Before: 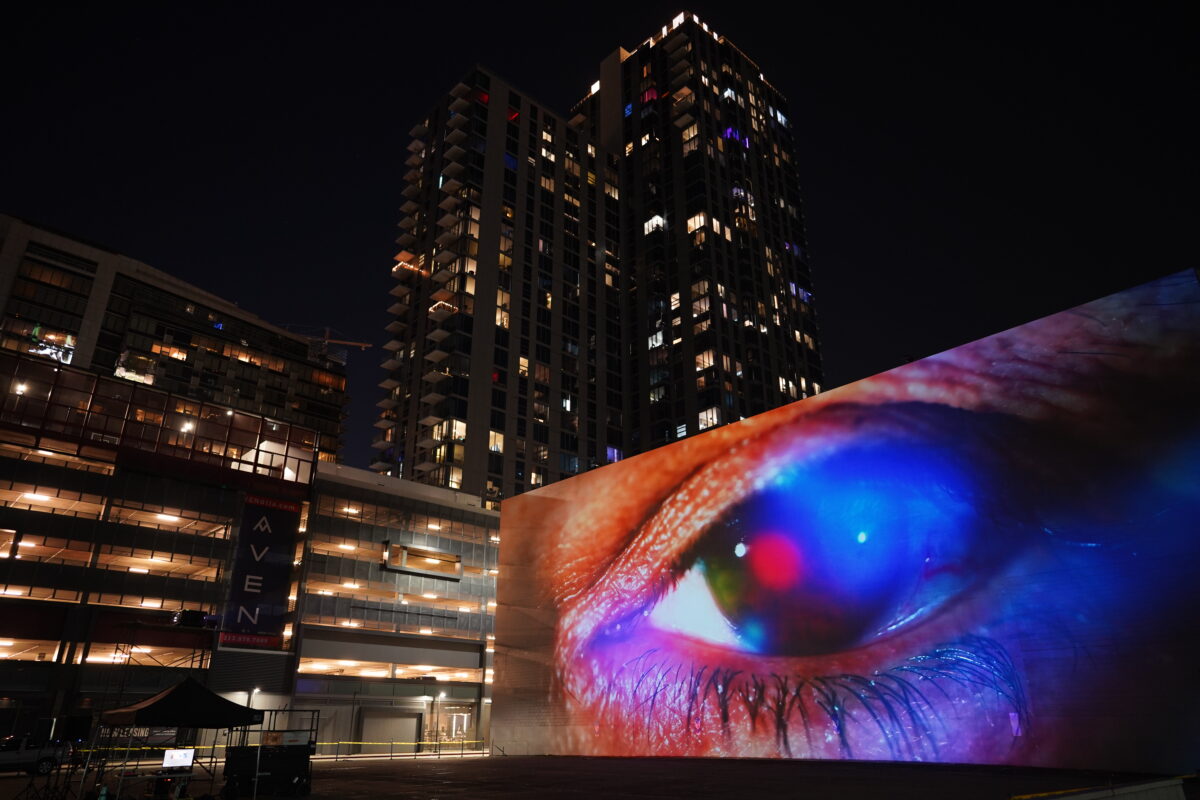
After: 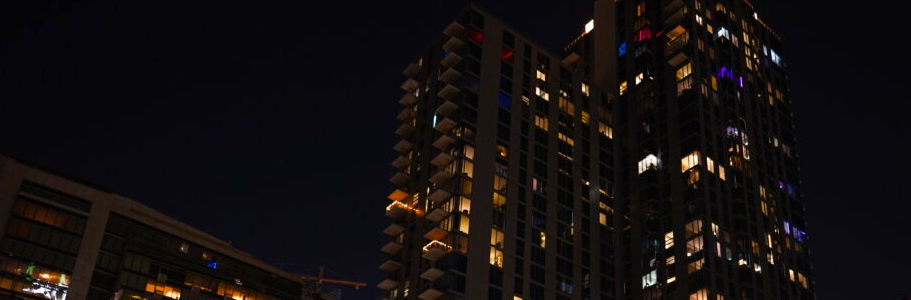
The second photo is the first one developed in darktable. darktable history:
crop: left 0.523%, top 7.64%, right 23.508%, bottom 54.741%
color balance rgb: perceptual saturation grading › global saturation 25.733%, global vibrance 31.648%
